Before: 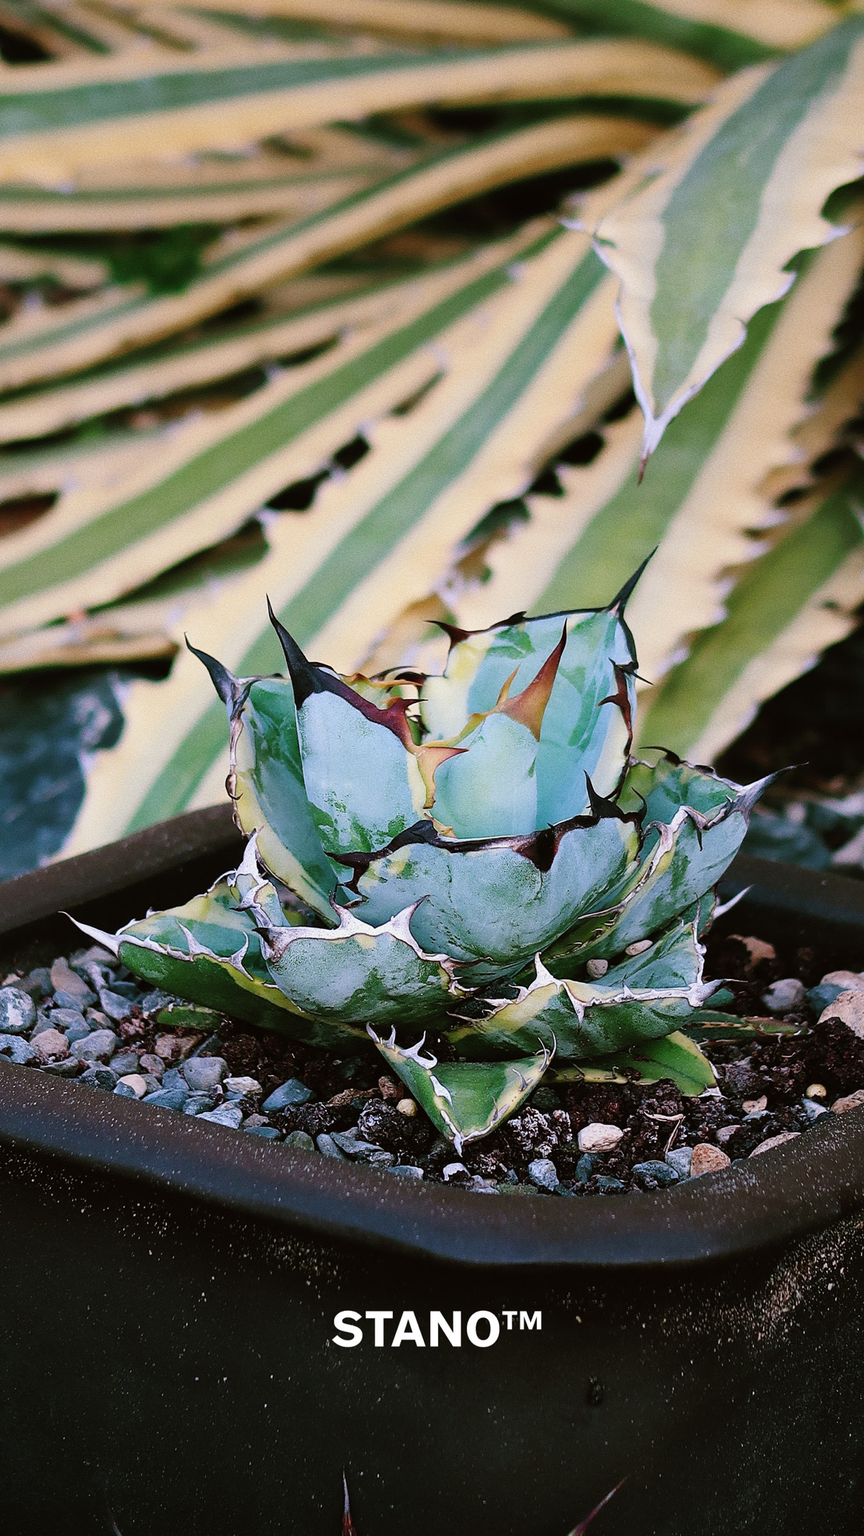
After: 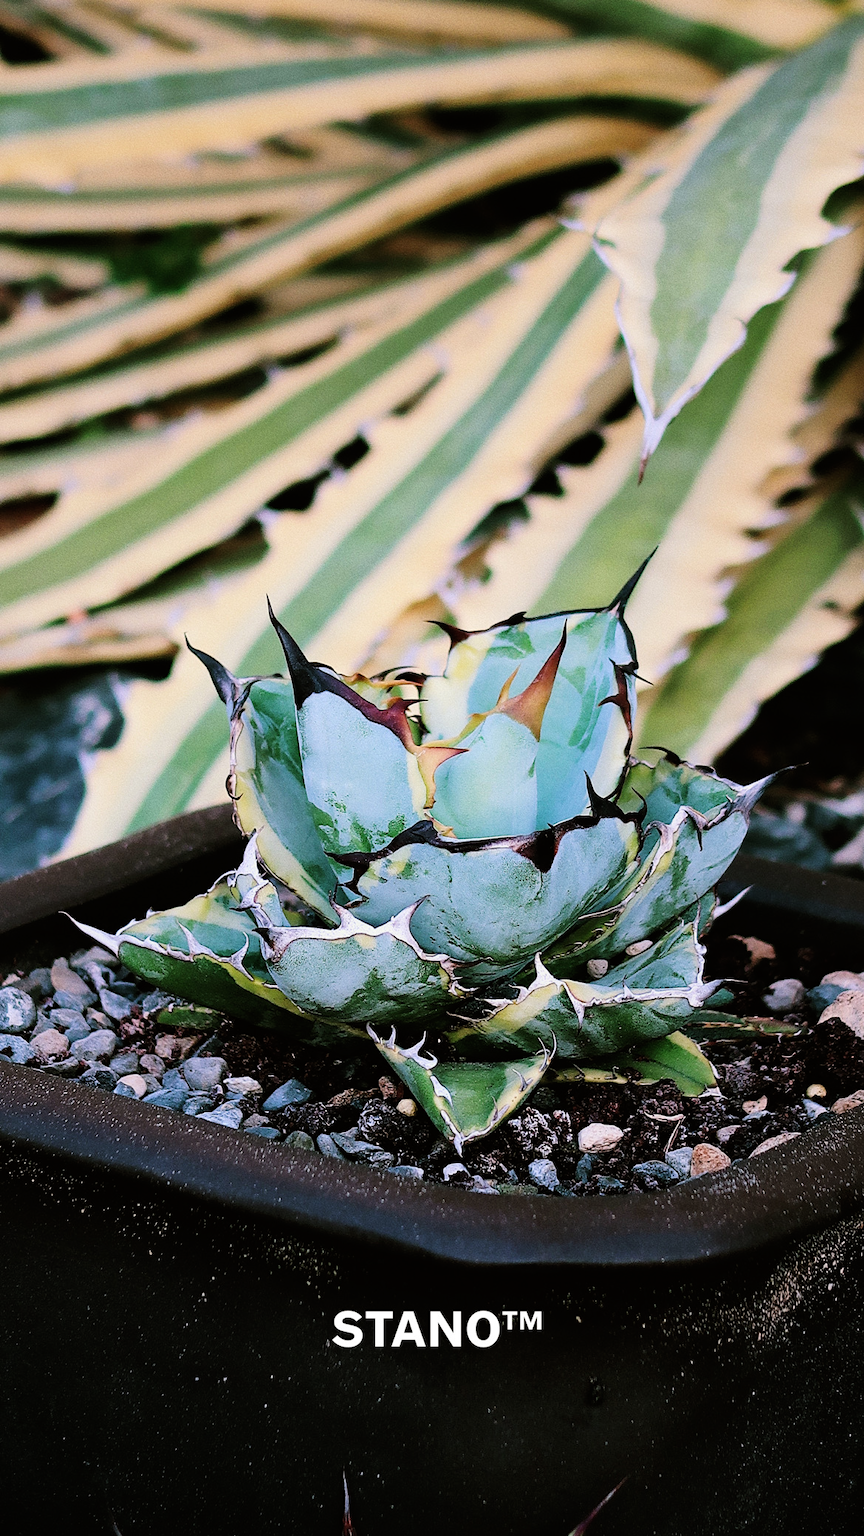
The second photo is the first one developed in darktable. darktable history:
tone curve: curves: ch0 [(0.003, 0) (0.066, 0.023) (0.149, 0.094) (0.264, 0.238) (0.395, 0.421) (0.517, 0.56) (0.688, 0.743) (0.813, 0.846) (1, 1)]; ch1 [(0, 0) (0.164, 0.115) (0.337, 0.332) (0.39, 0.398) (0.464, 0.461) (0.501, 0.5) (0.521, 0.535) (0.571, 0.588) (0.652, 0.681) (0.733, 0.749) (0.811, 0.796) (1, 1)]; ch2 [(0, 0) (0.337, 0.382) (0.464, 0.476) (0.501, 0.502) (0.527, 0.54) (0.556, 0.567) (0.6, 0.59) (0.687, 0.675) (1, 1)], preserve colors basic power
